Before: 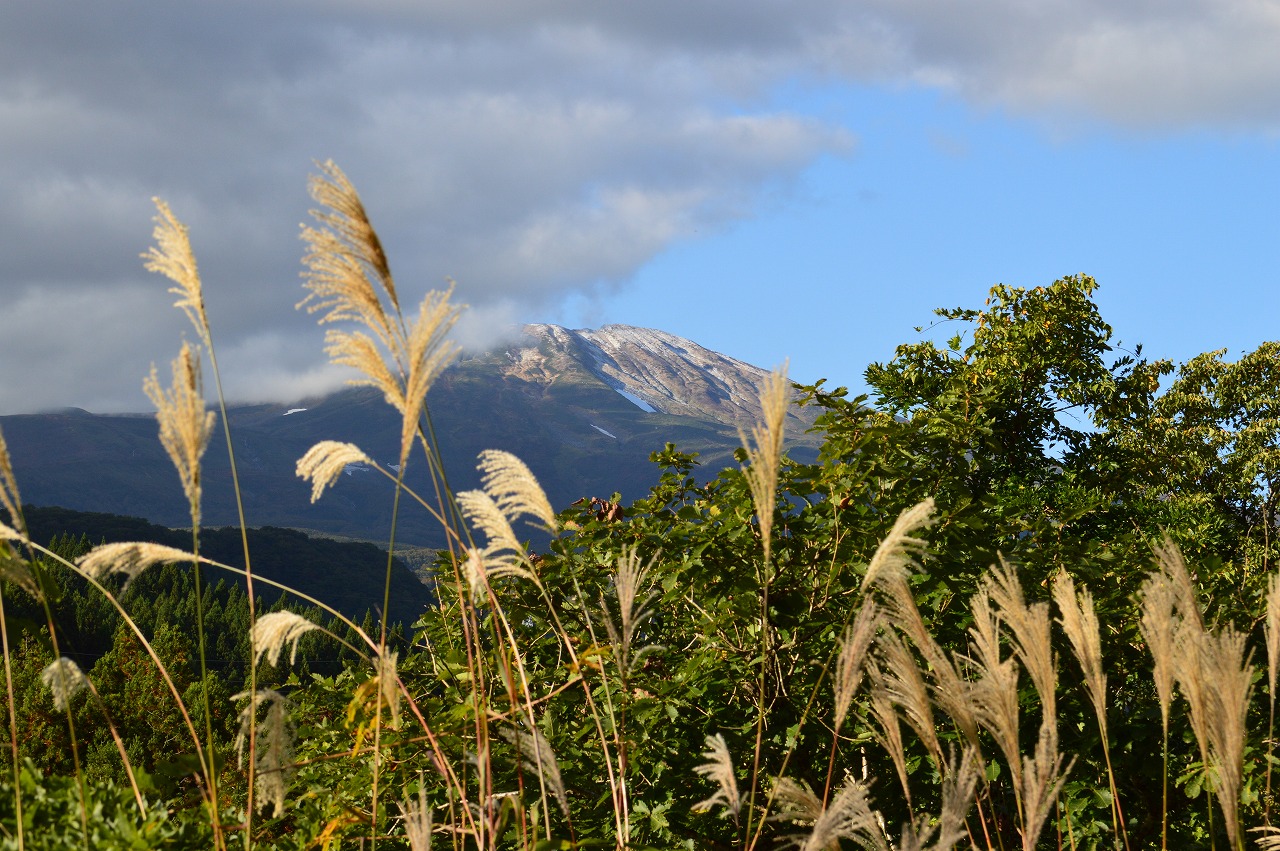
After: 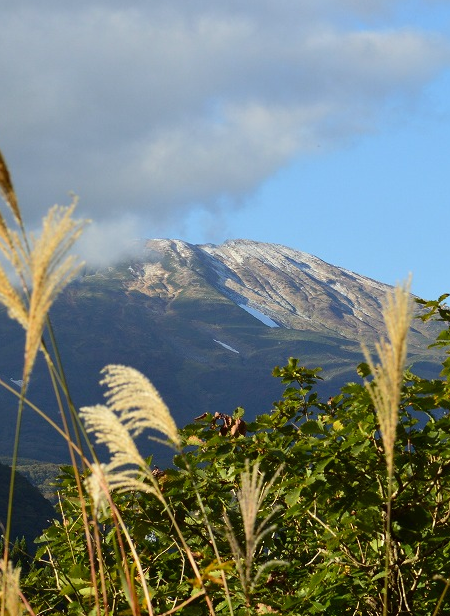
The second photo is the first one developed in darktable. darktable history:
color correction: highlights a* -2.68, highlights b* 2.57
crop and rotate: left 29.476%, top 10.214%, right 35.32%, bottom 17.333%
